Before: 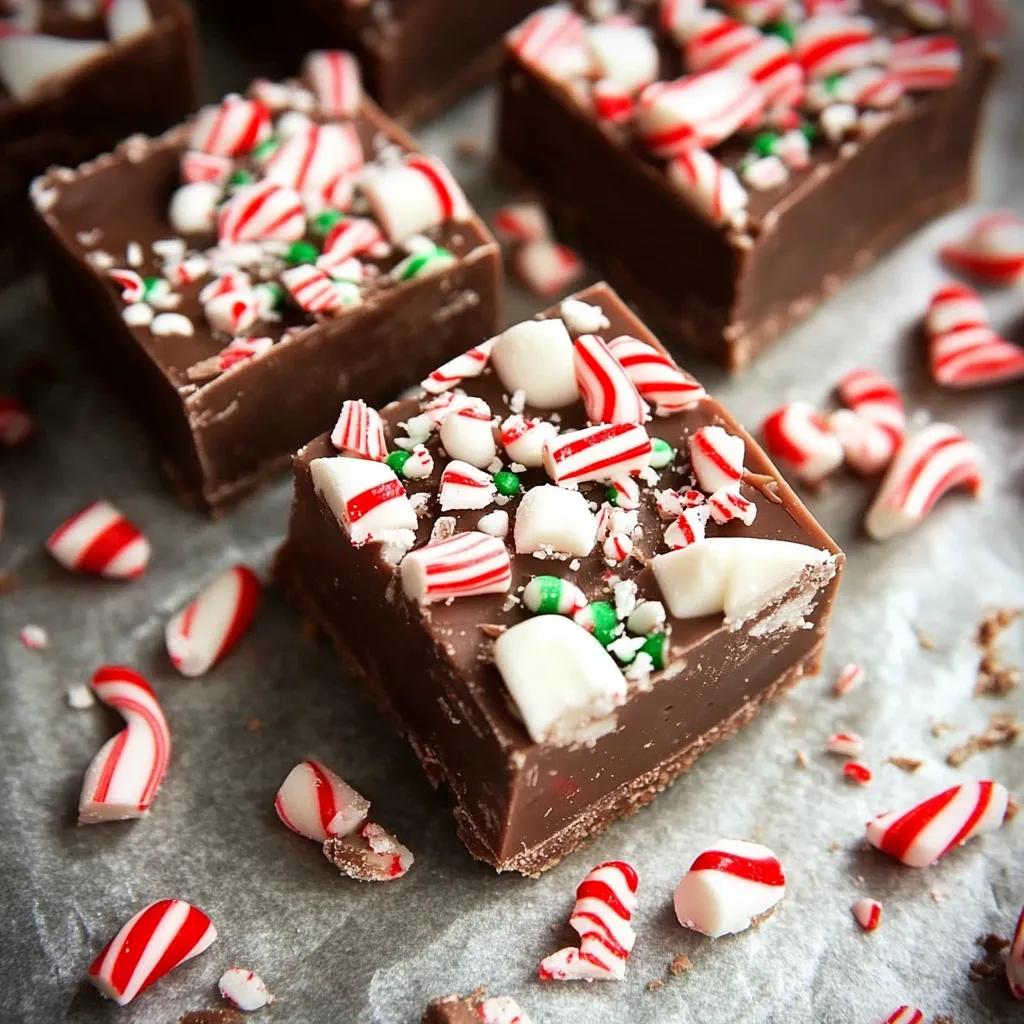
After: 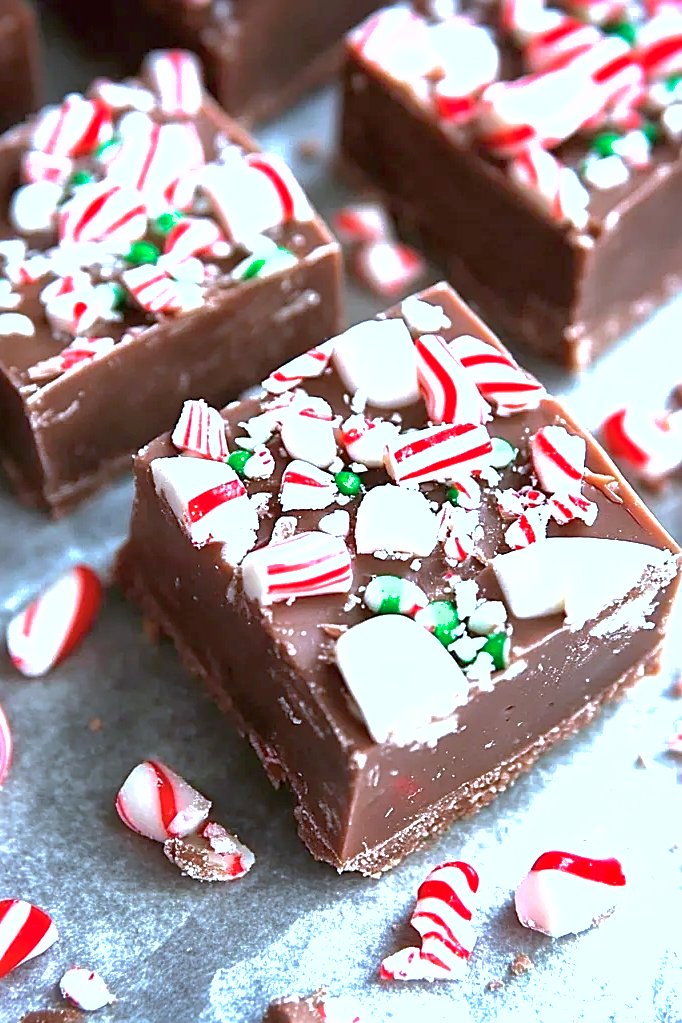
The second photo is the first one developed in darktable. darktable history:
crop and rotate: left 15.546%, right 17.787%
exposure: black level correction 0, exposure 1.2 EV, compensate exposure bias true, compensate highlight preservation false
color calibration: illuminant as shot in camera, x 0.378, y 0.381, temperature 4093.13 K, saturation algorithm version 1 (2020)
shadows and highlights: on, module defaults
white balance: red 0.931, blue 1.11
base curve: preserve colors none
sharpen: on, module defaults
